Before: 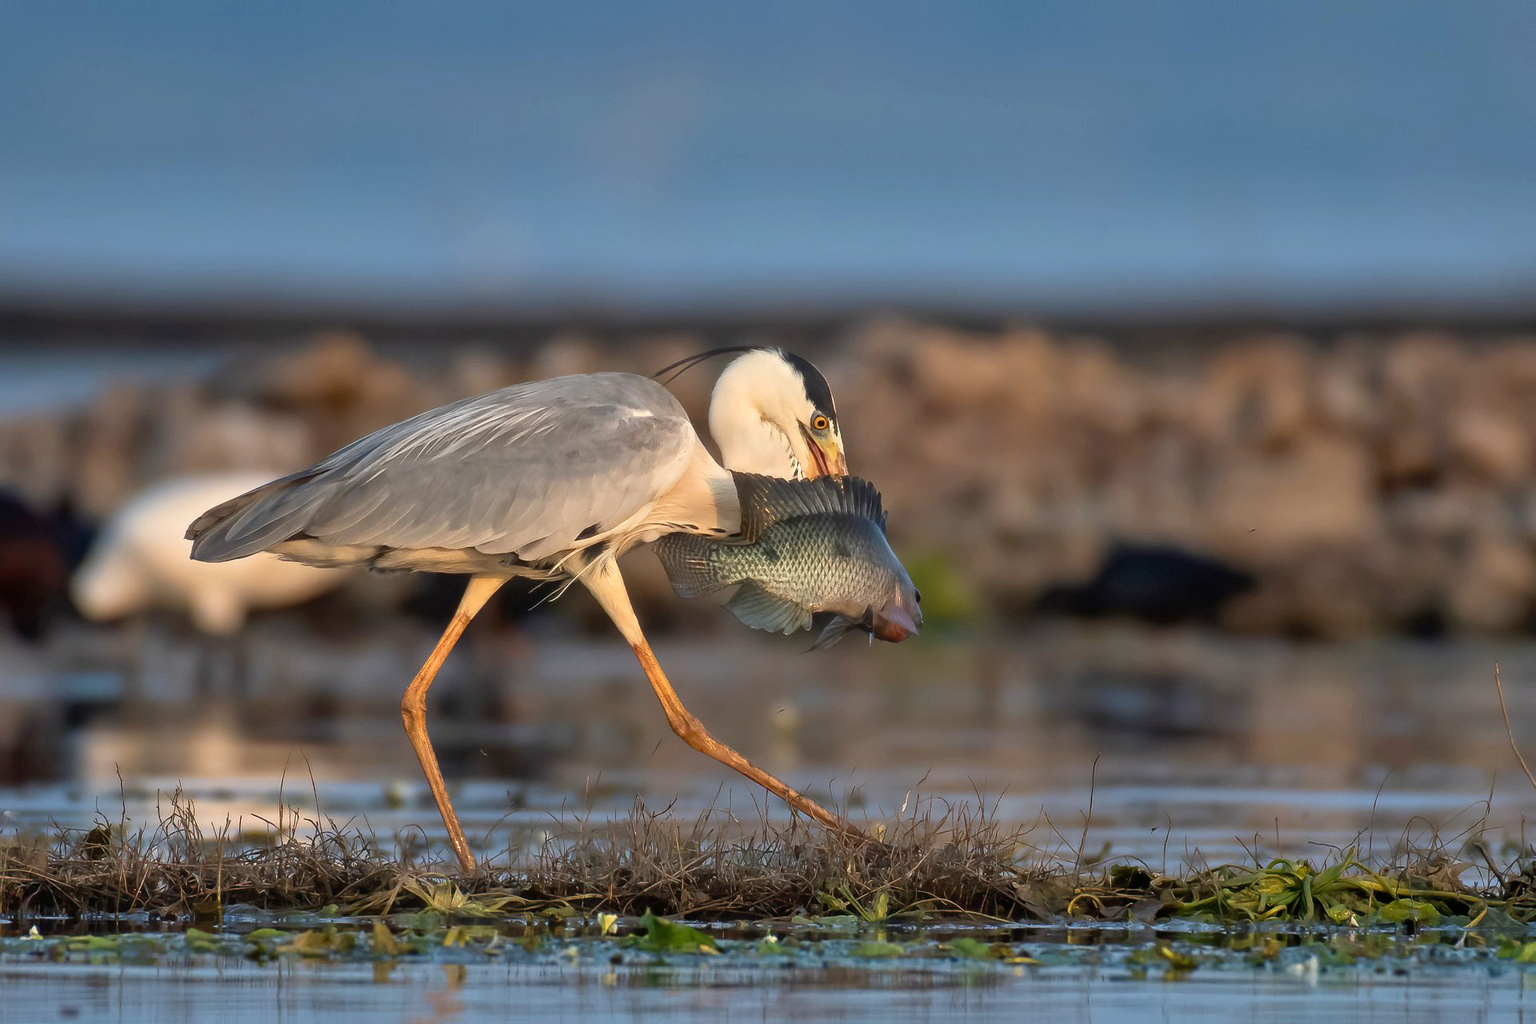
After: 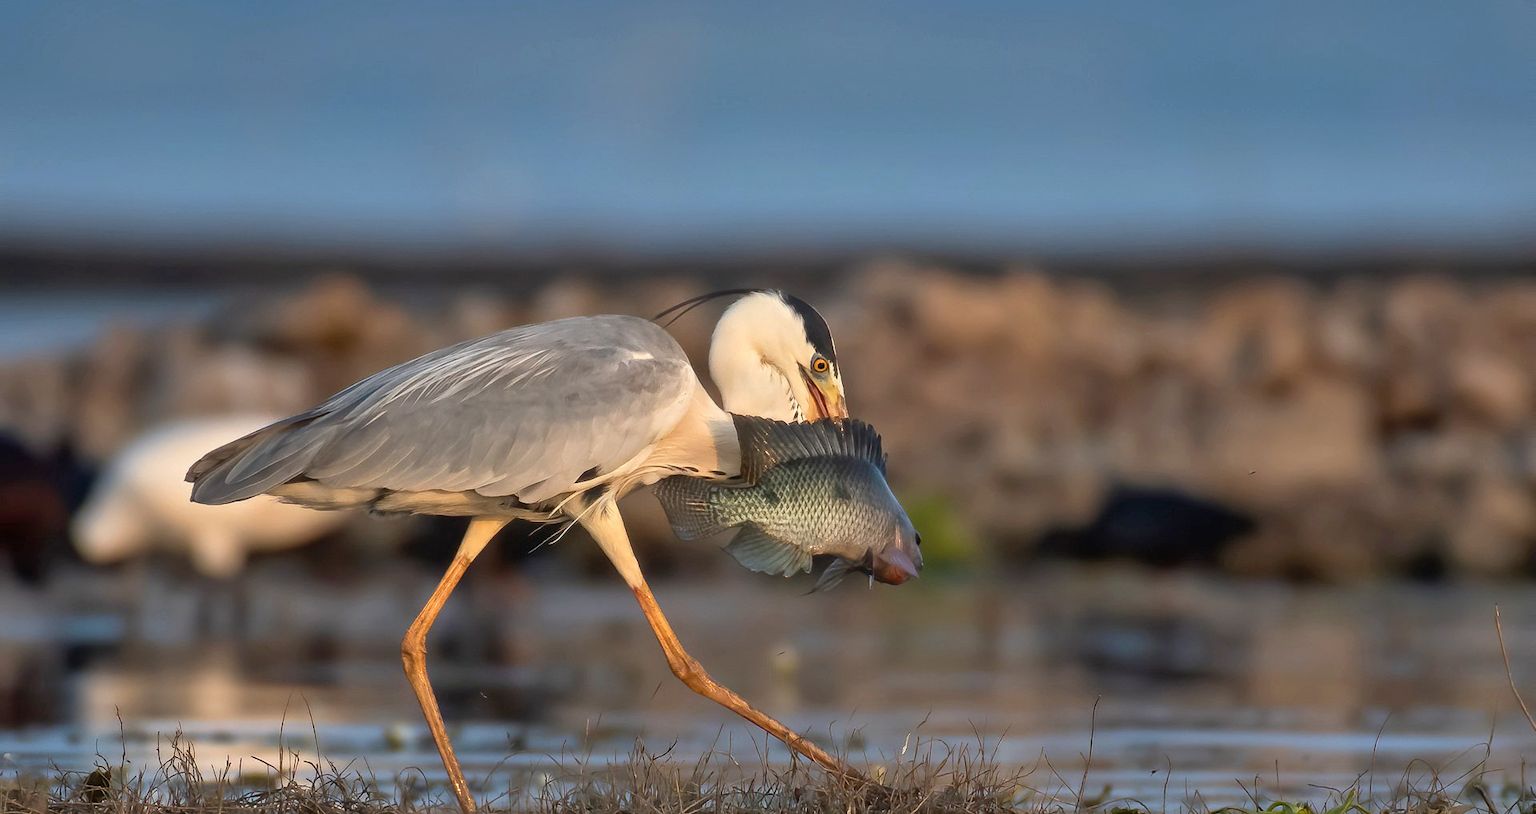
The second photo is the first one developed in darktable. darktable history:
crop and rotate: top 5.658%, bottom 14.787%
